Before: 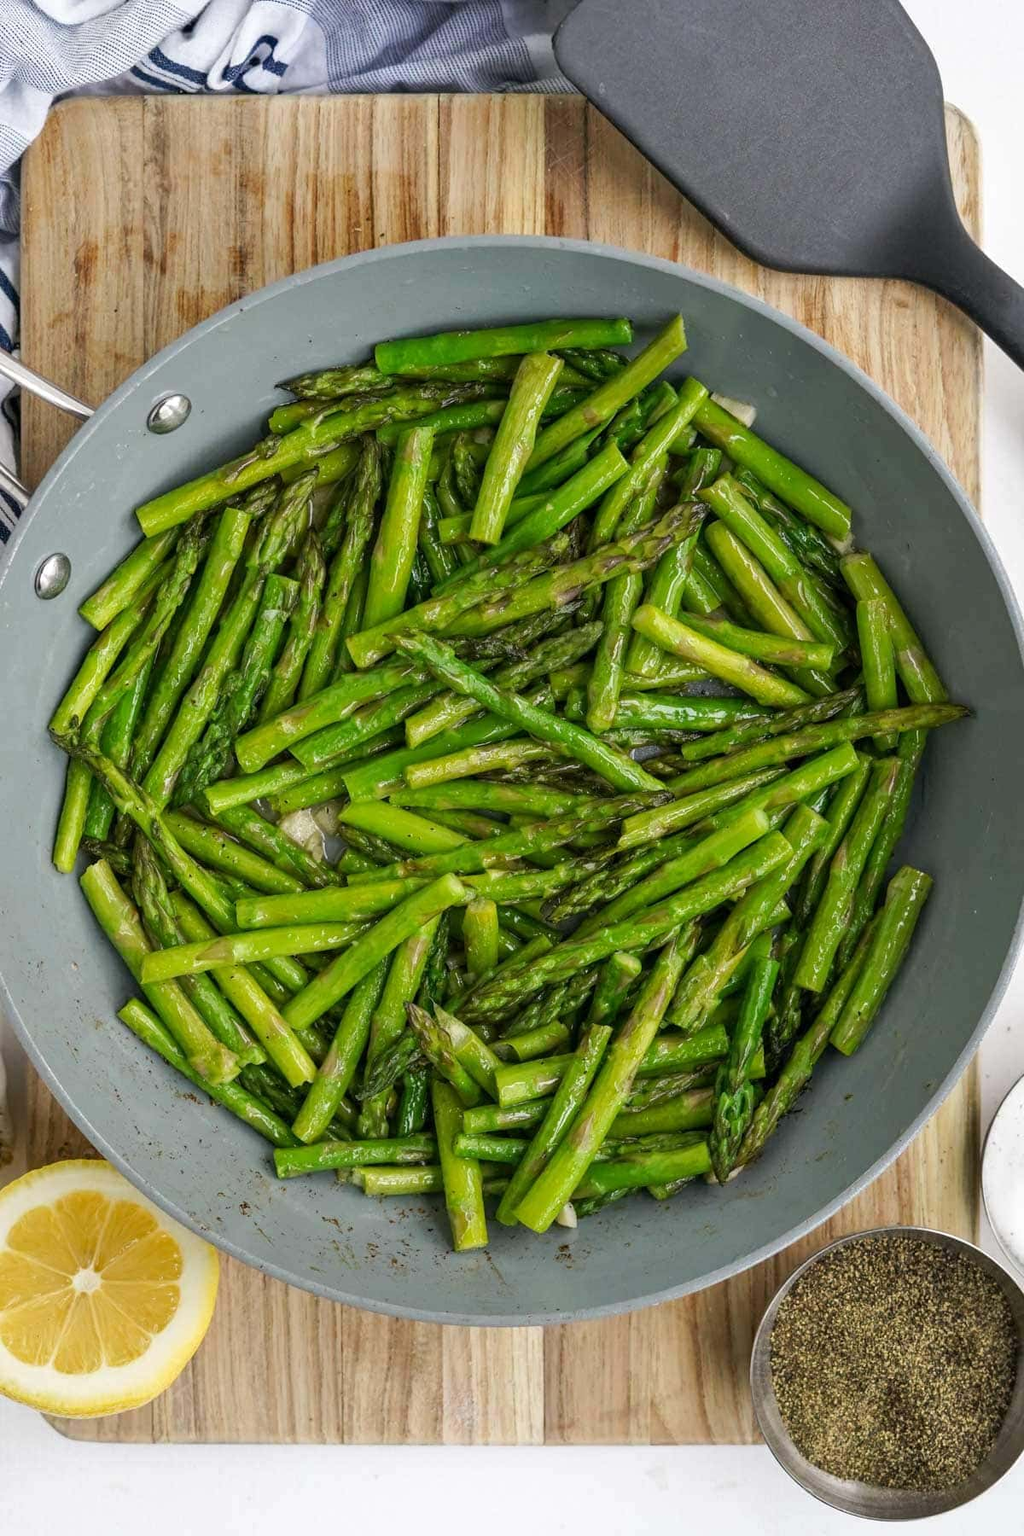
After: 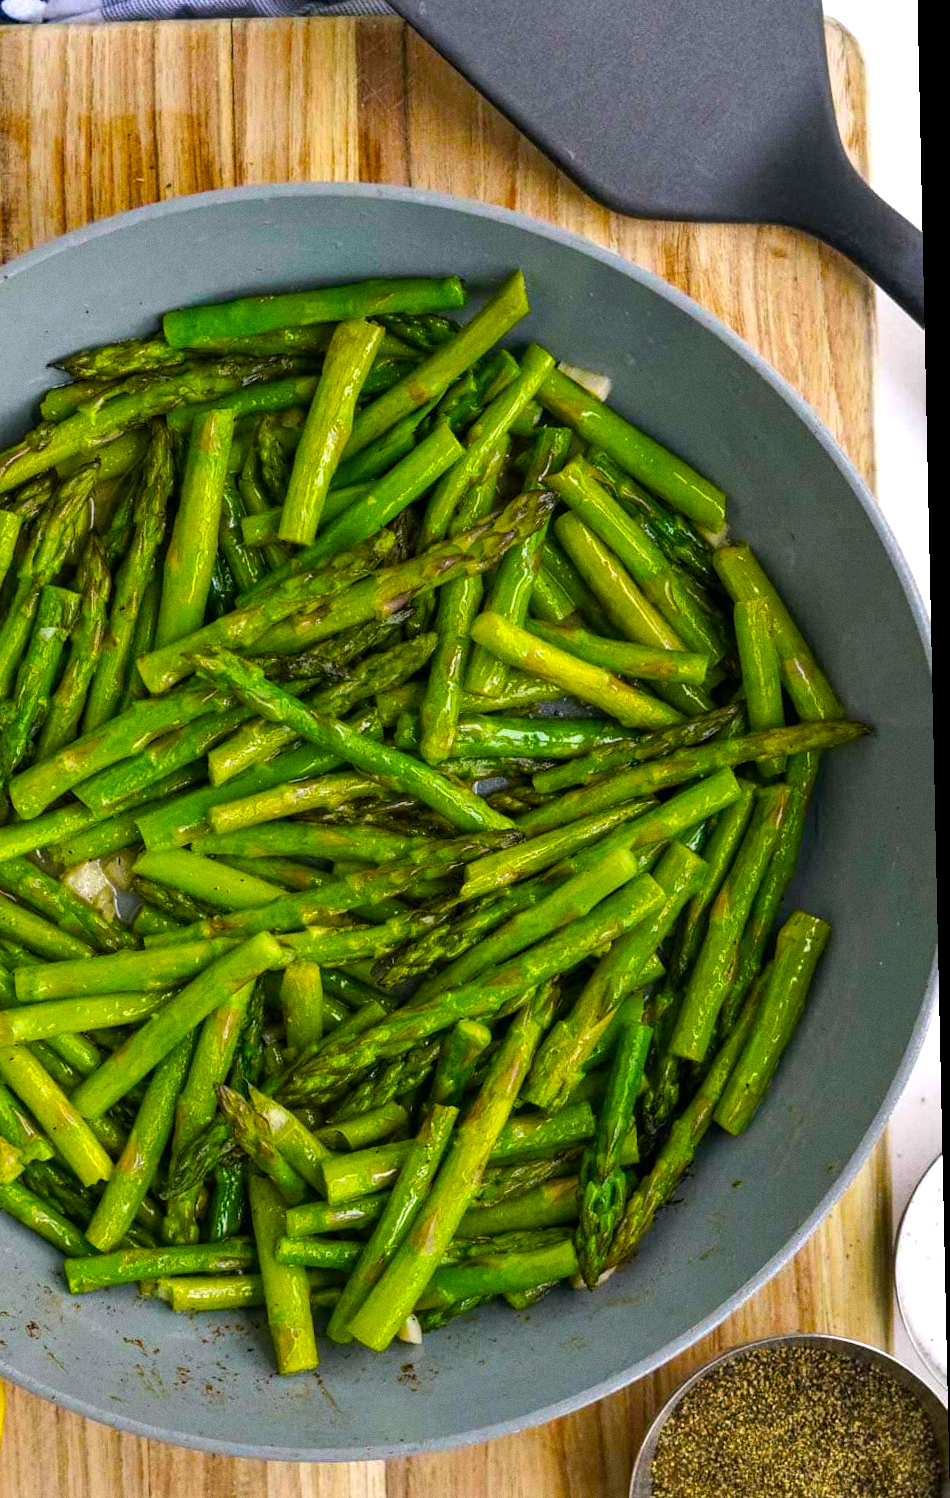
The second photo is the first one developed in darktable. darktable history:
tone equalizer: on, module defaults
crop: left 23.095%, top 5.827%, bottom 11.854%
white balance: red 1.009, blue 1.027
color balance rgb: linear chroma grading › global chroma 50%, perceptual saturation grading › global saturation 2.34%, global vibrance 6.64%, contrast 12.71%, saturation formula JzAzBz (2021)
grain: coarseness 0.47 ISO
rotate and perspective: rotation -1.24°, automatic cropping off
rgb levels: preserve colors max RGB
